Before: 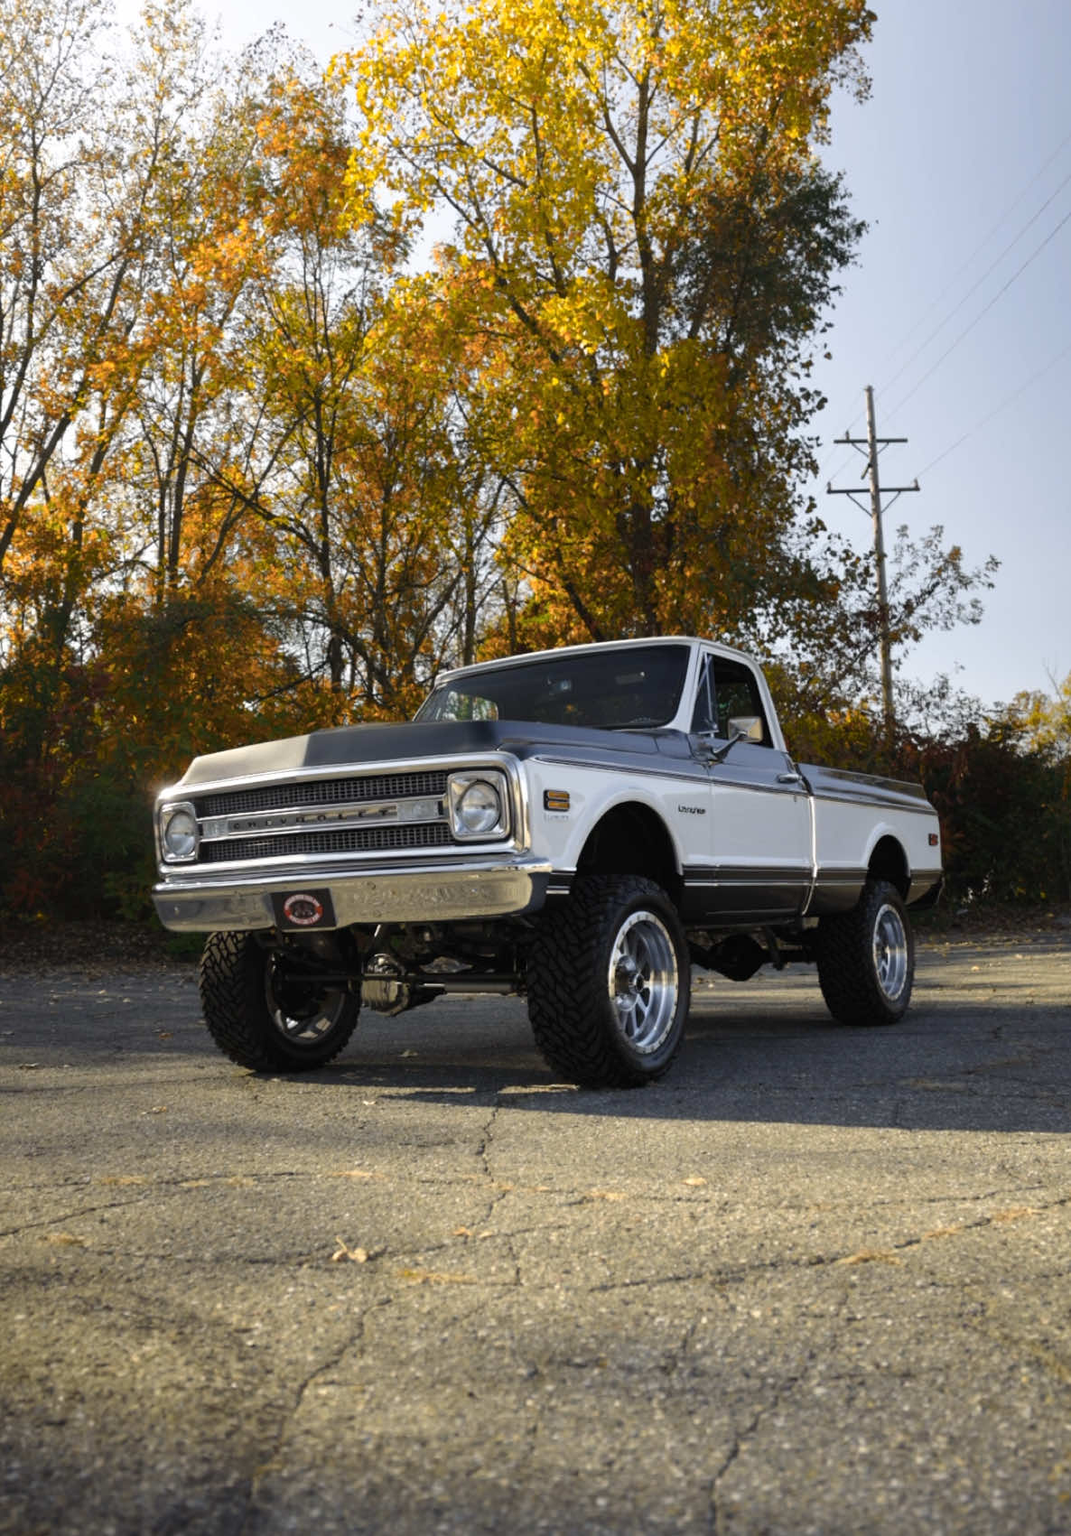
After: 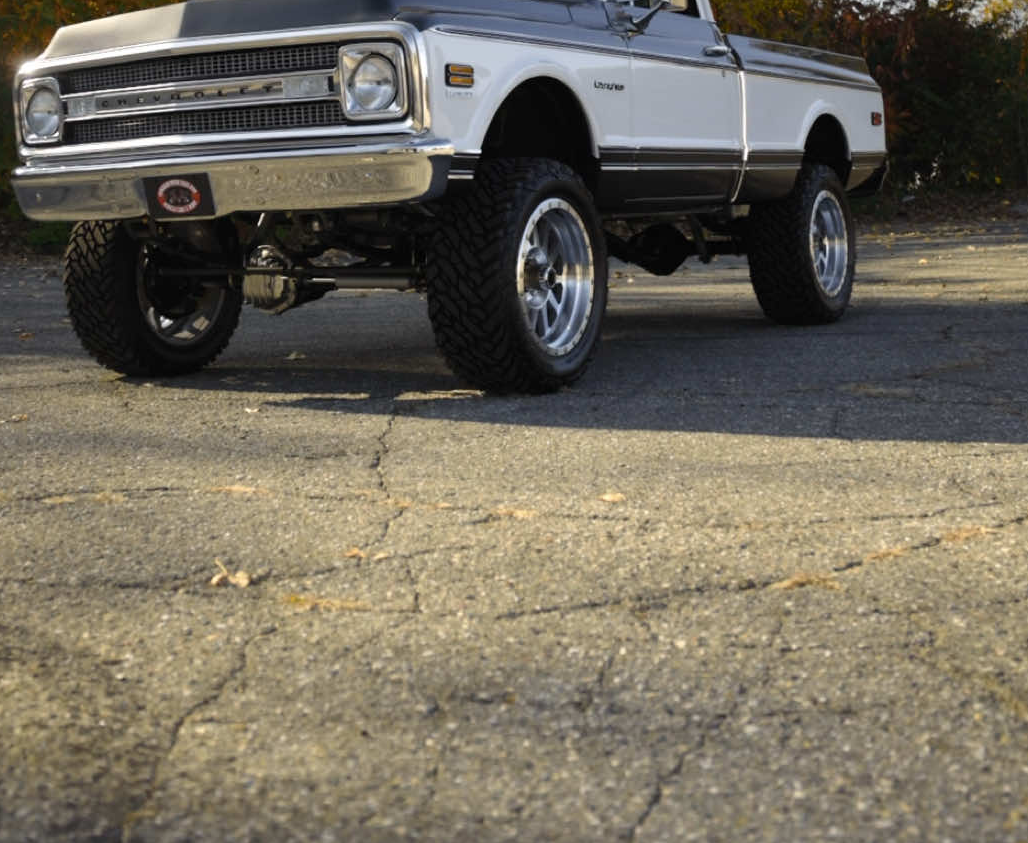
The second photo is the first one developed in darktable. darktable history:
crop and rotate: left 13.278%, top 47.711%, bottom 2.721%
